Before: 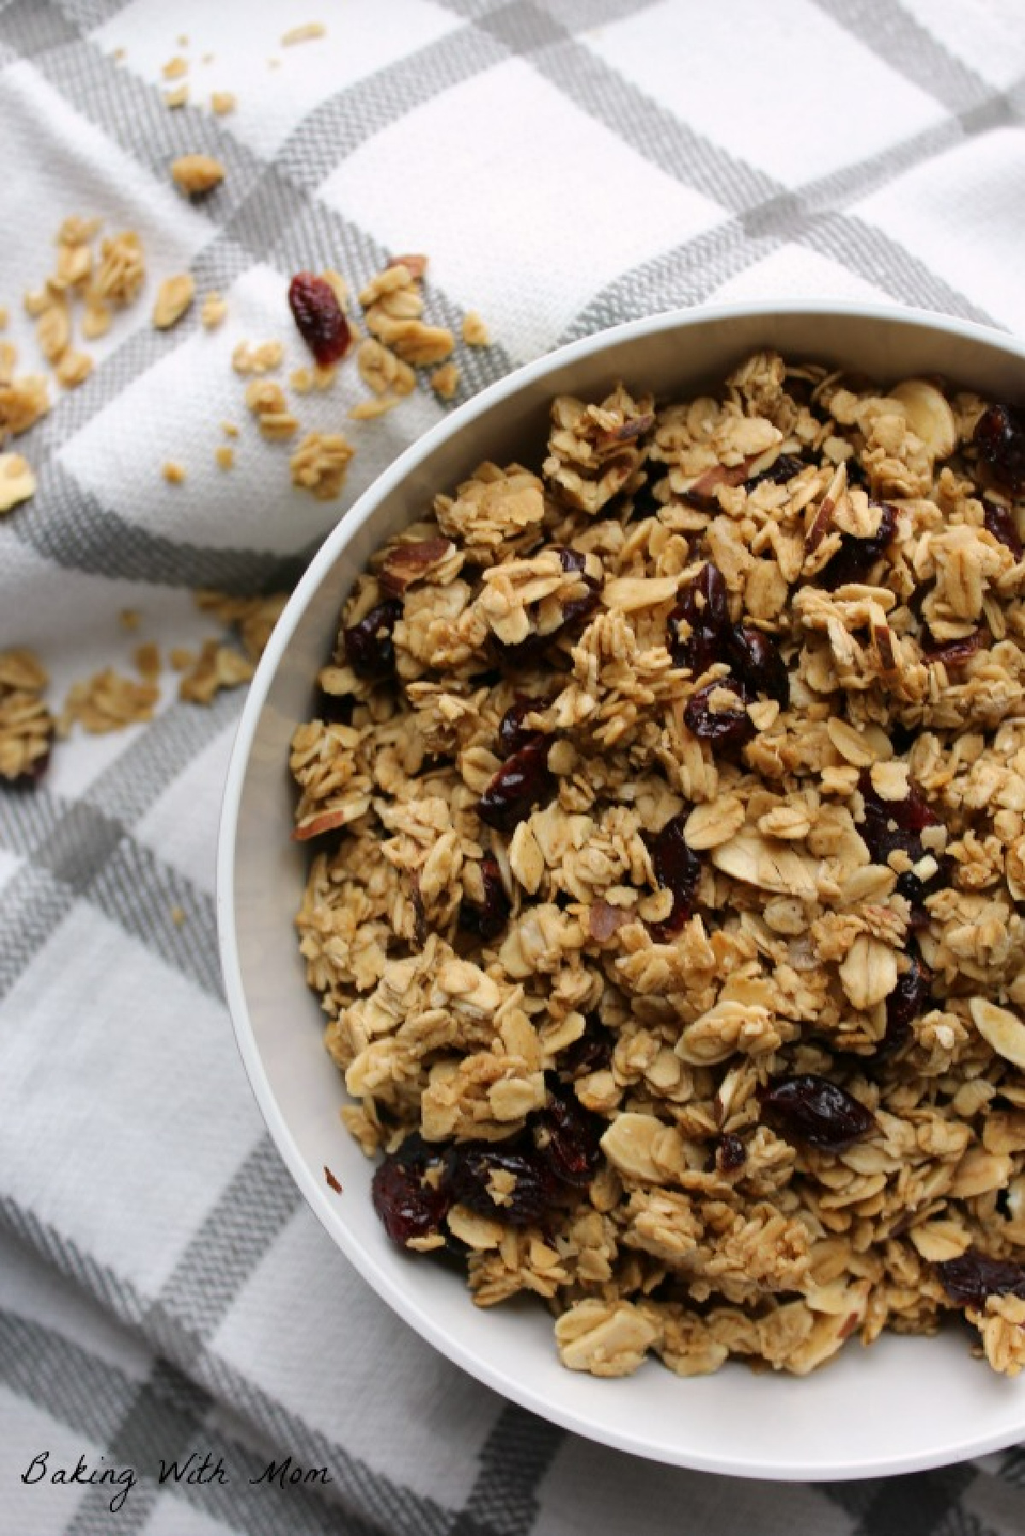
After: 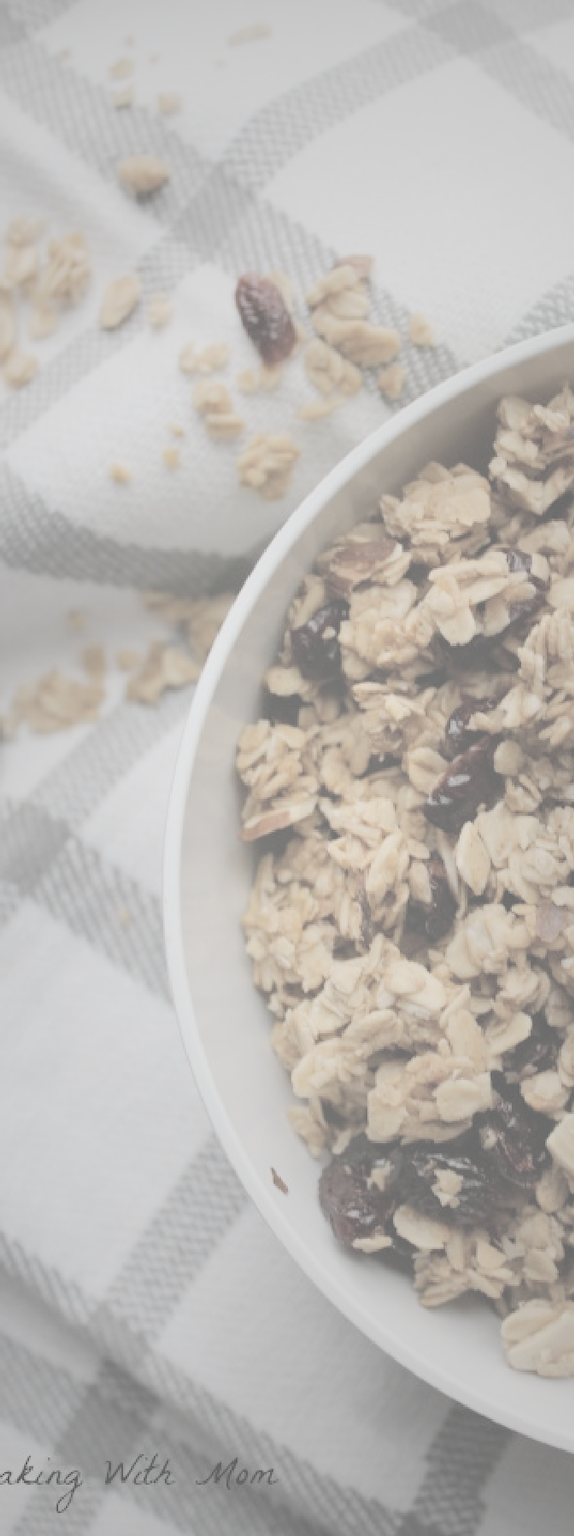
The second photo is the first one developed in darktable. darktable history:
contrast brightness saturation: contrast -0.314, brightness 0.767, saturation -0.778
color balance rgb: perceptual saturation grading › global saturation 30.437%
crop: left 5.321%, right 38.671%
vignetting: fall-off start 19.03%, fall-off radius 137.5%, width/height ratio 0.623, shape 0.598, unbound false
